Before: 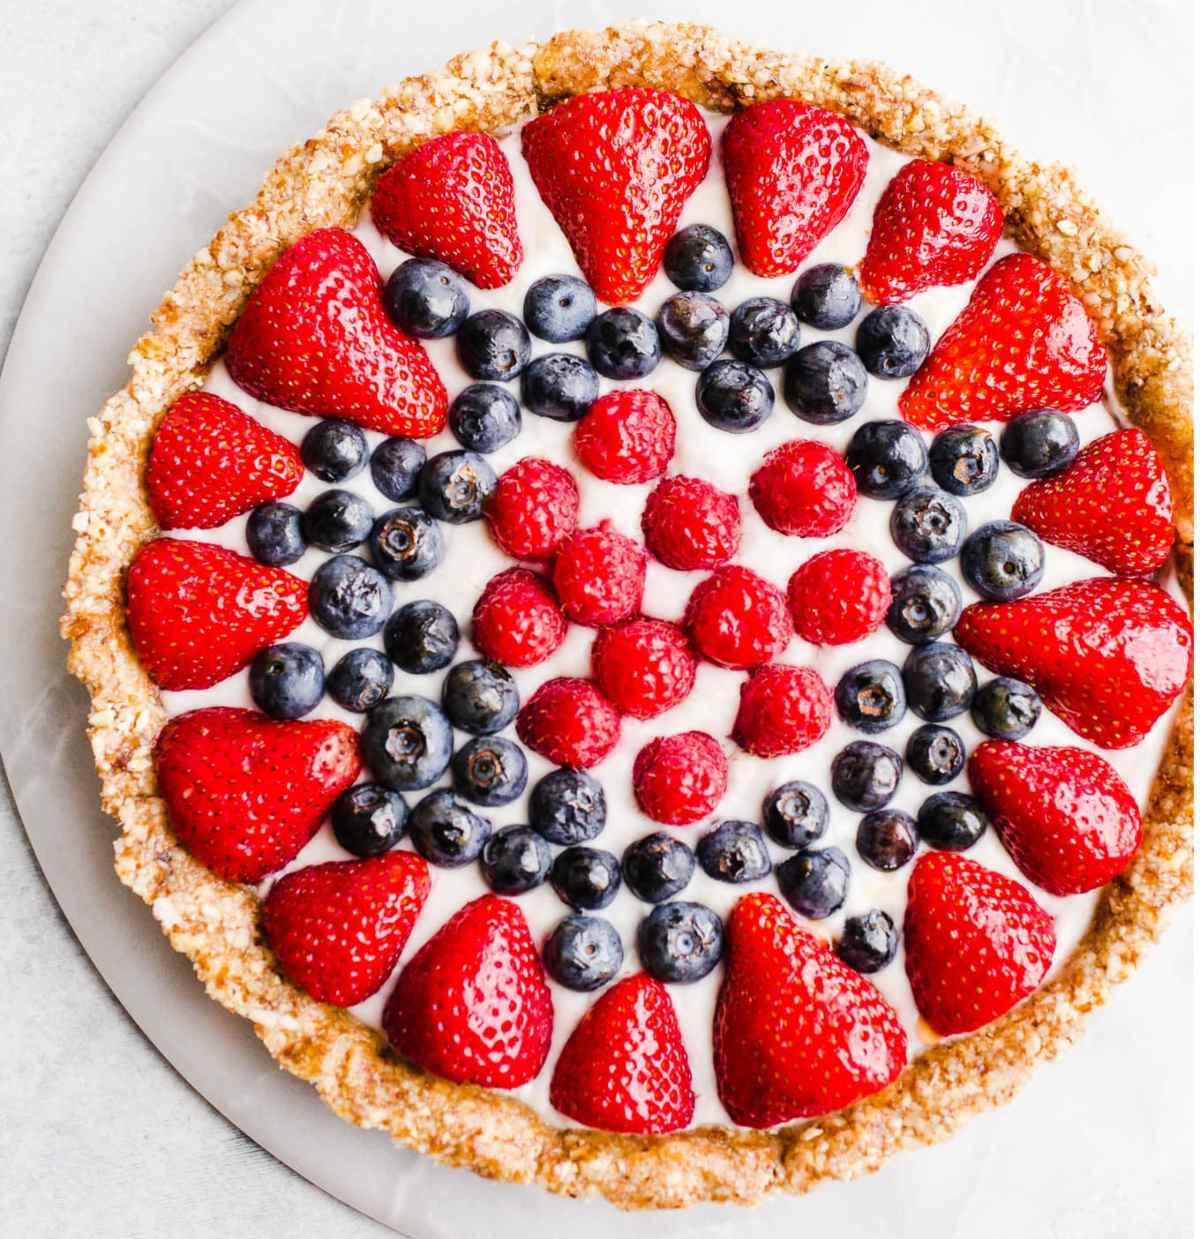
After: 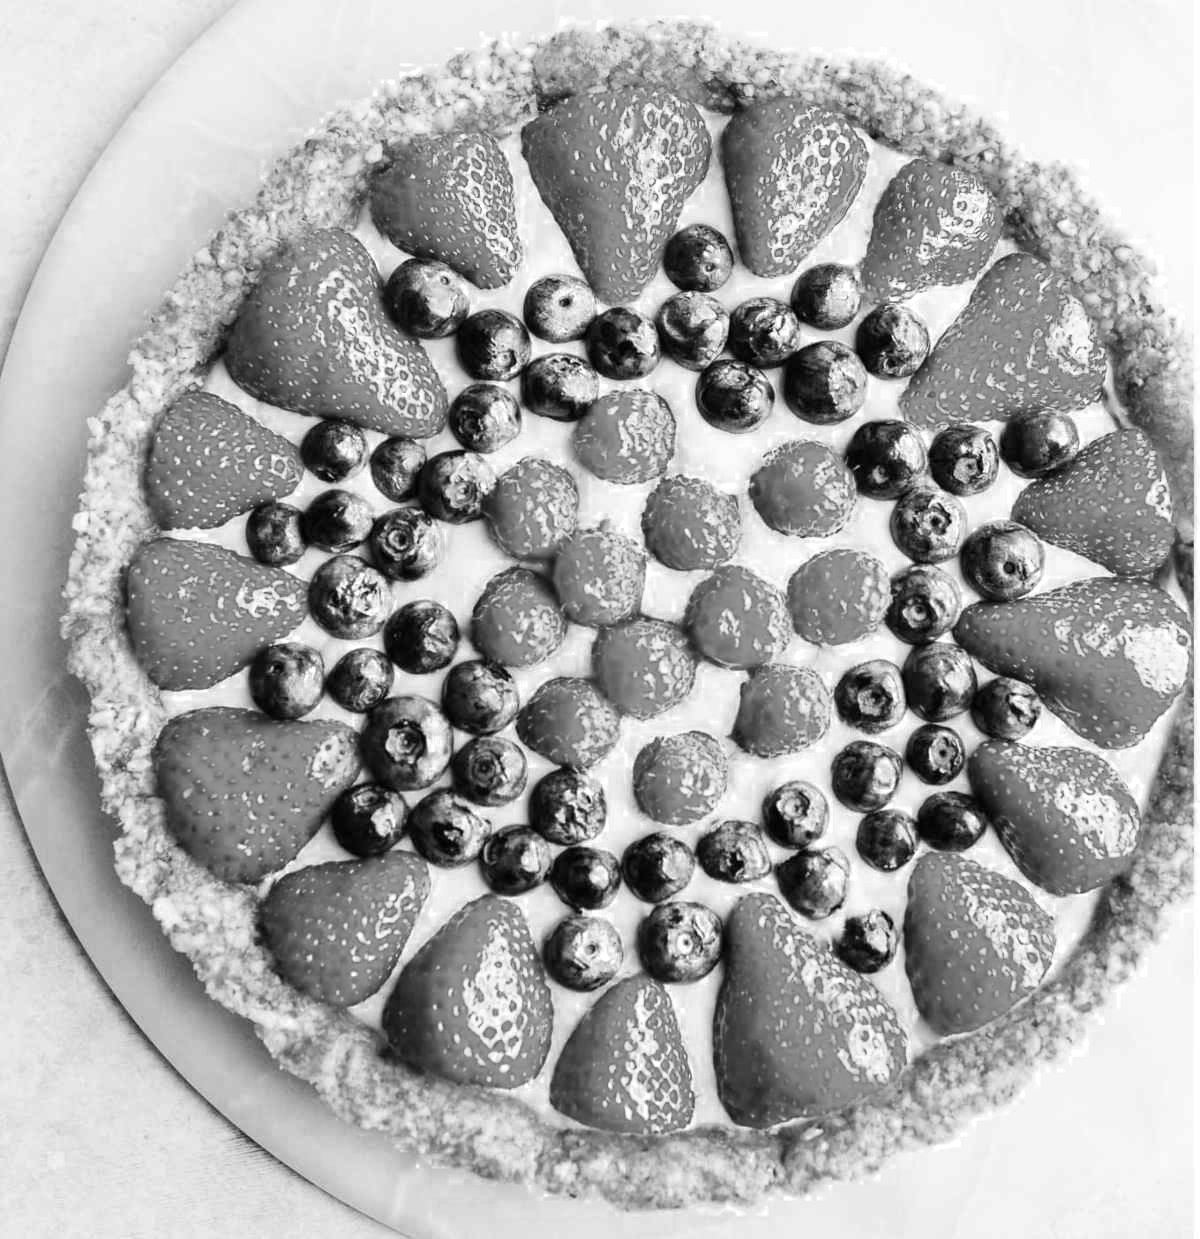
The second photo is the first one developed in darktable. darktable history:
color zones: curves: ch0 [(0, 0.613) (0.01, 0.613) (0.245, 0.448) (0.498, 0.529) (0.642, 0.665) (0.879, 0.777) (0.99, 0.613)]; ch1 [(0, 0) (0.143, 0) (0.286, 0) (0.429, 0) (0.571, 0) (0.714, 0) (0.857, 0)], mix 38.96%
